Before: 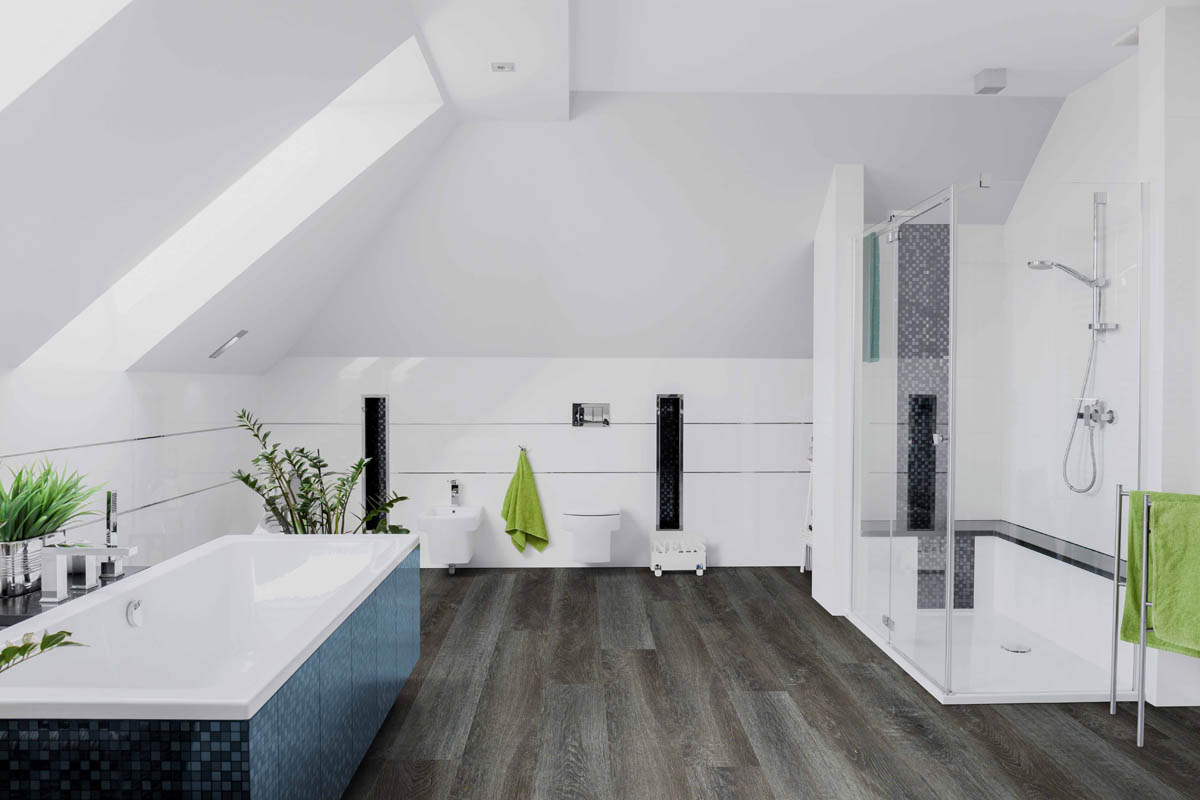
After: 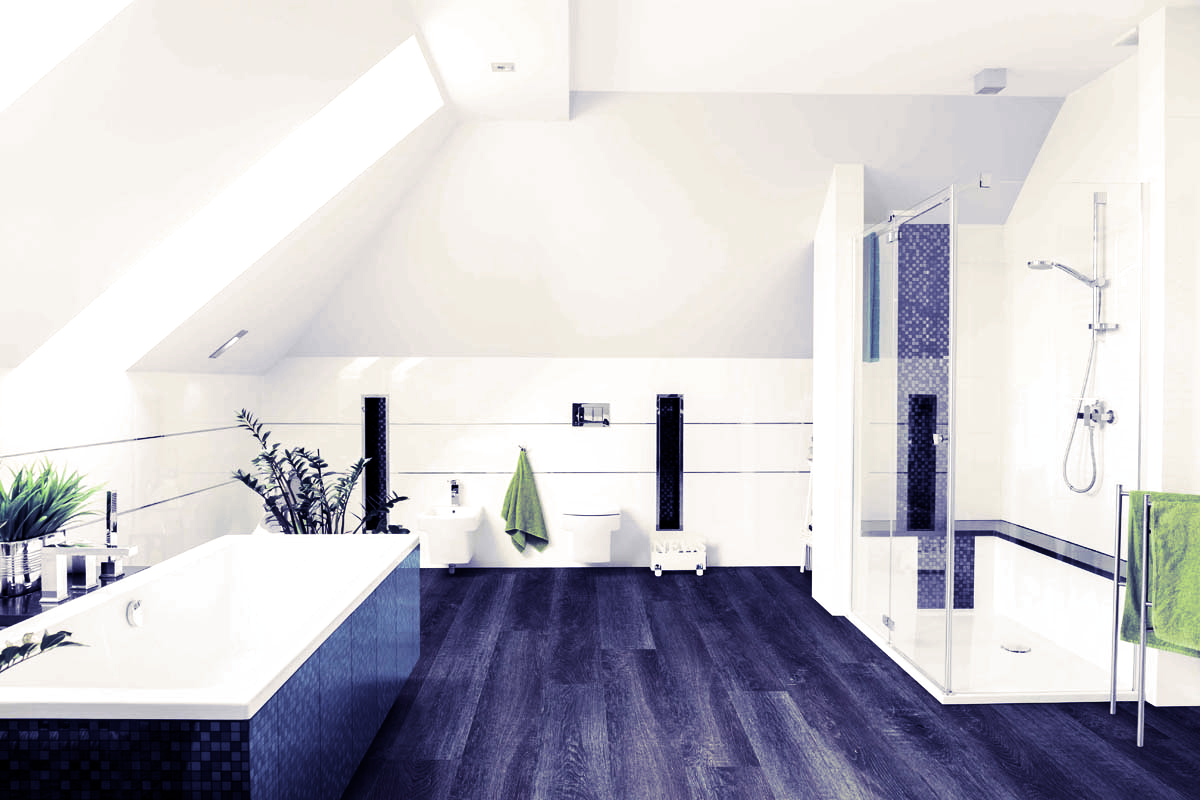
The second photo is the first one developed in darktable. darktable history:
split-toning: shadows › hue 242.67°, shadows › saturation 0.733, highlights › hue 45.33°, highlights › saturation 0.667, balance -53.304, compress 21.15%
tone equalizer: -8 EV -0.75 EV, -7 EV -0.7 EV, -6 EV -0.6 EV, -5 EV -0.4 EV, -3 EV 0.4 EV, -2 EV 0.6 EV, -1 EV 0.7 EV, +0 EV 0.75 EV, edges refinement/feathering 500, mask exposure compensation -1.57 EV, preserve details no
